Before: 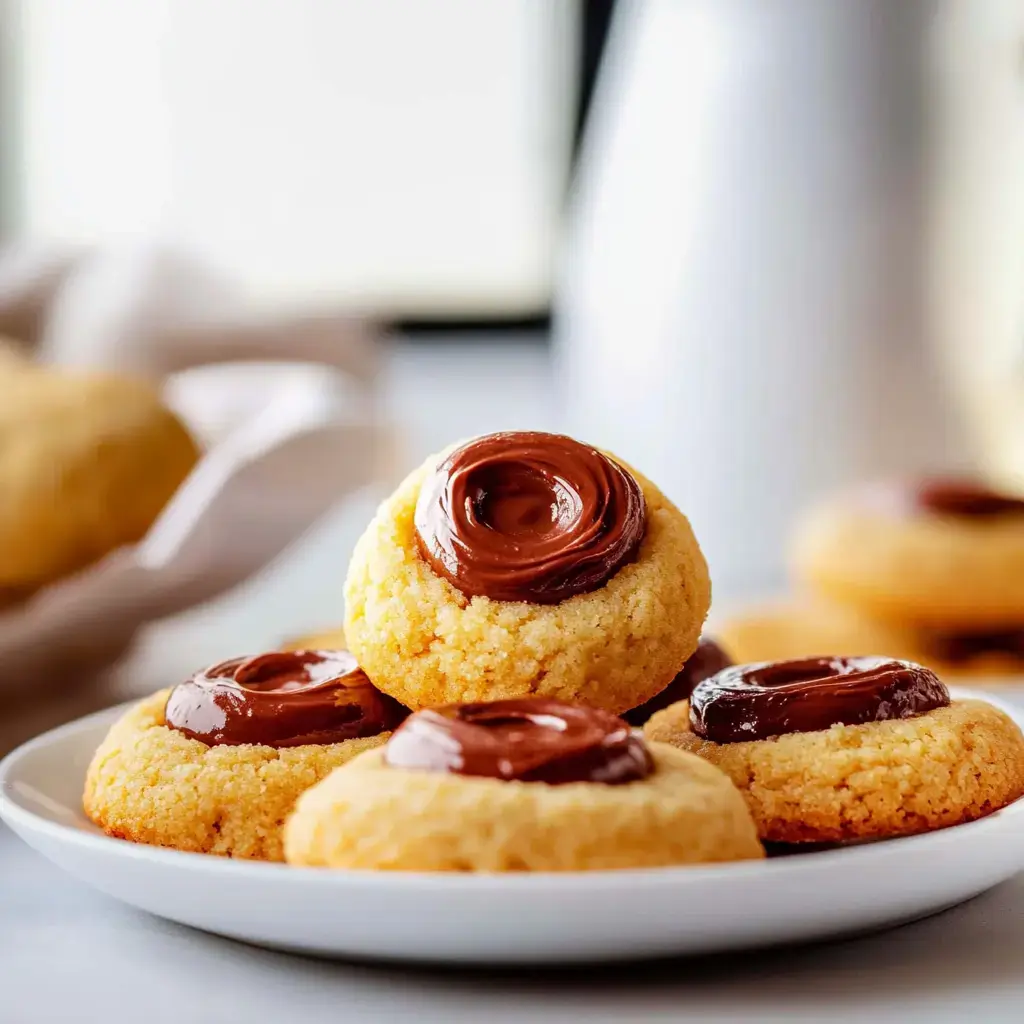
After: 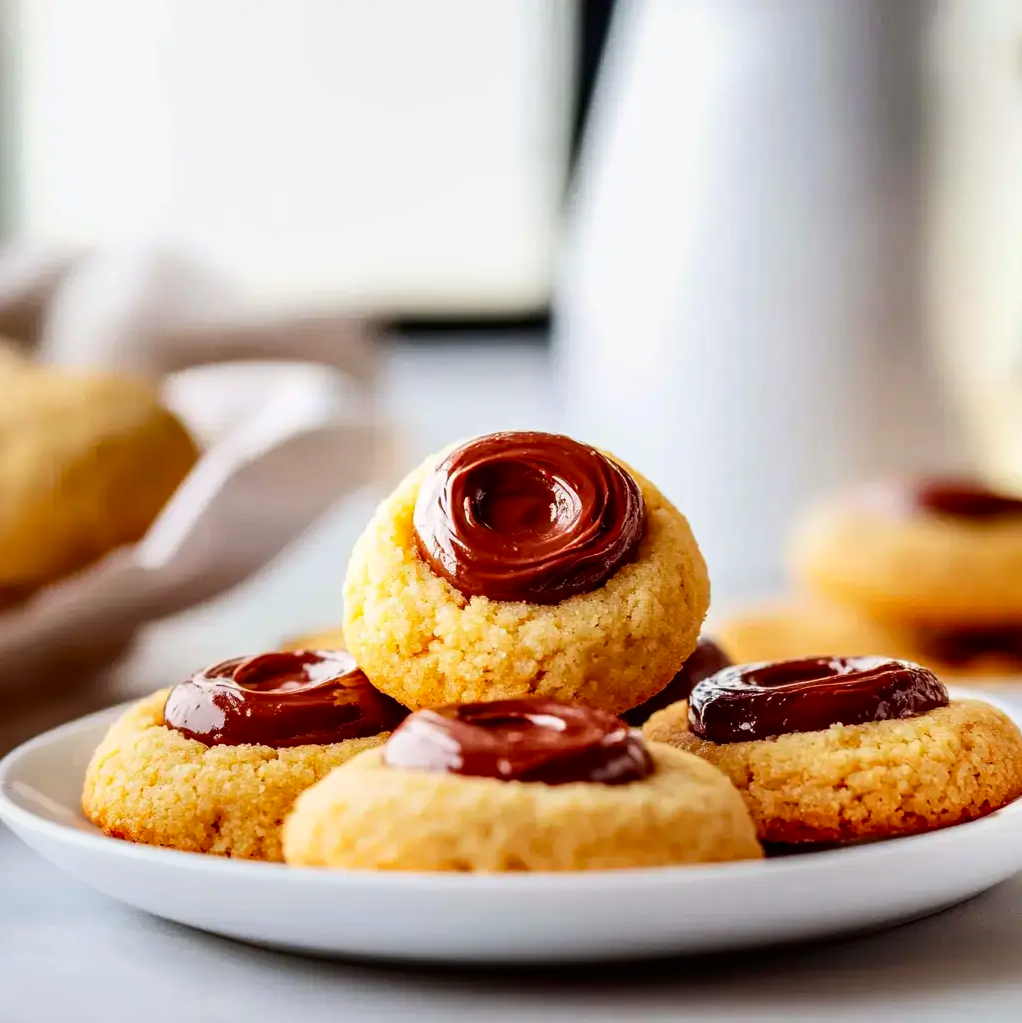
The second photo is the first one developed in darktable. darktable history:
crop: left 0.156%
contrast brightness saturation: contrast 0.154, brightness -0.005, saturation 0.097
shadows and highlights: shadows 29.58, highlights -30.48, low approximation 0.01, soften with gaussian
